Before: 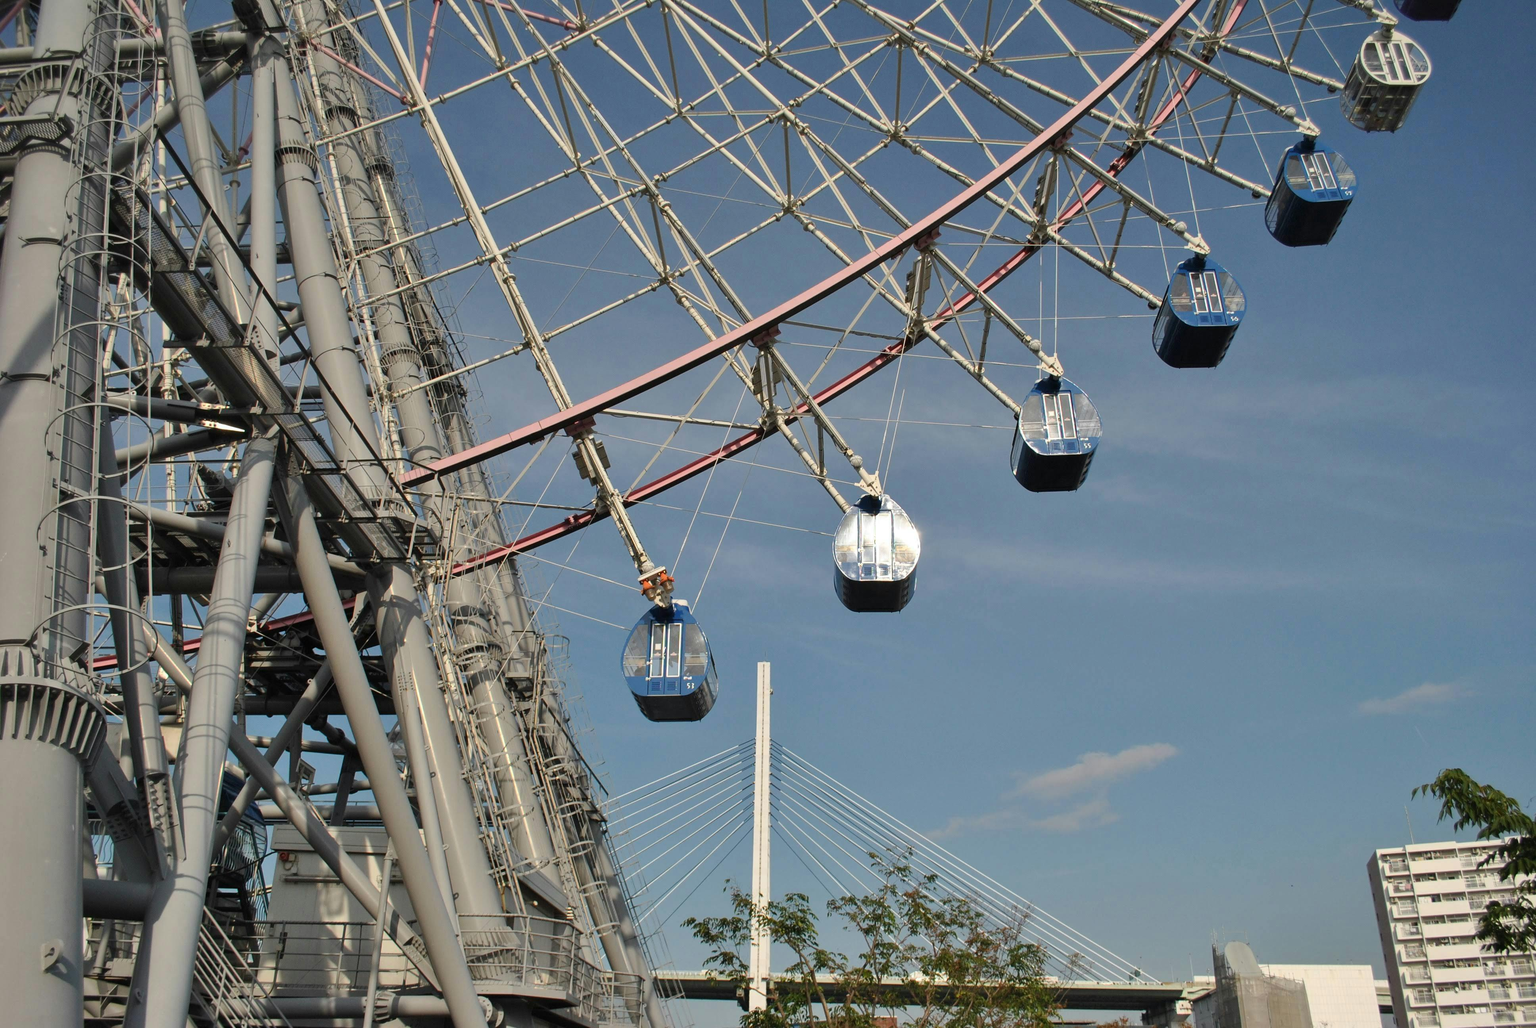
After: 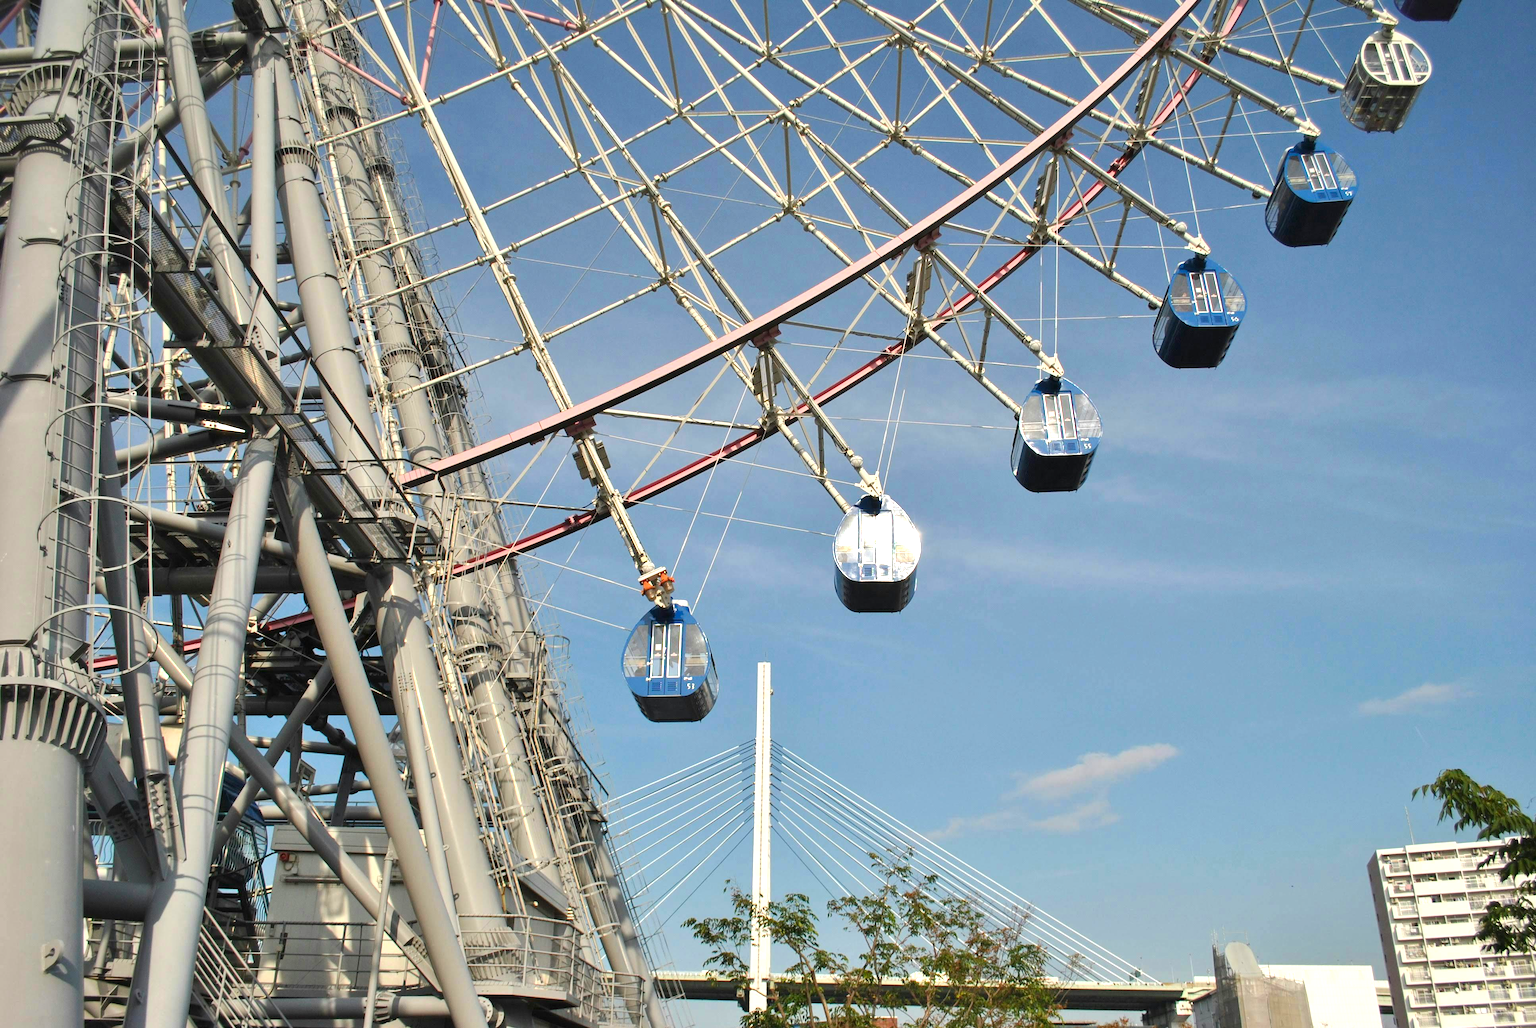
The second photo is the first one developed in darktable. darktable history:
contrast brightness saturation: contrast 0.04, saturation 0.16
exposure: black level correction 0, exposure 0.7 EV, compensate exposure bias true, compensate highlight preservation false
